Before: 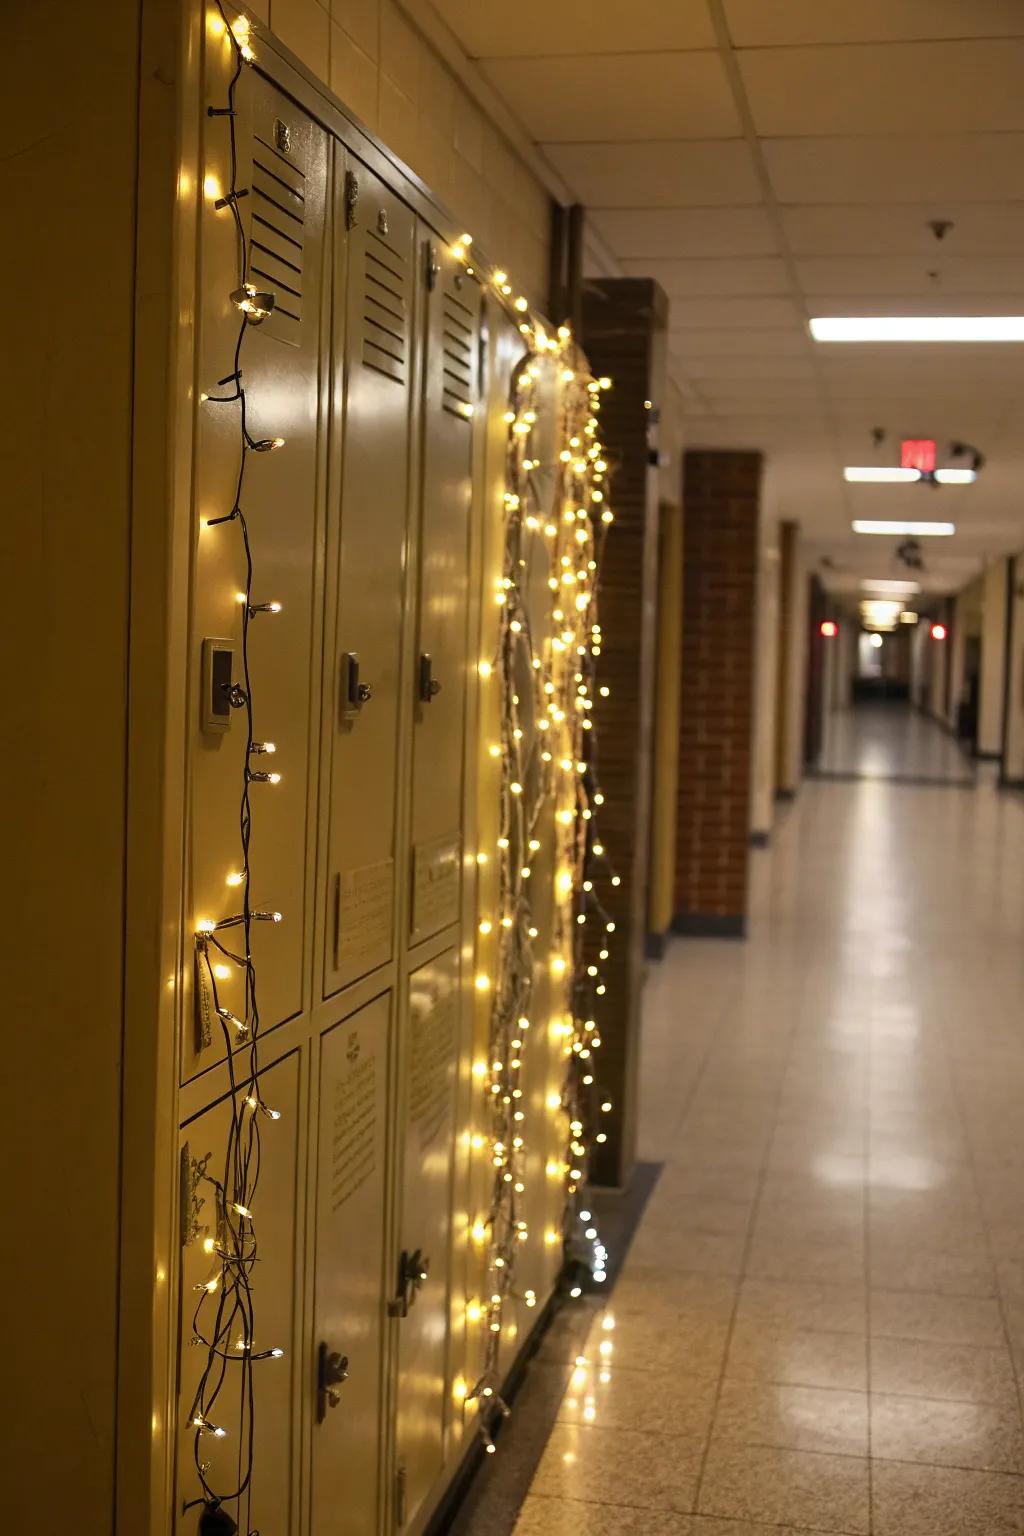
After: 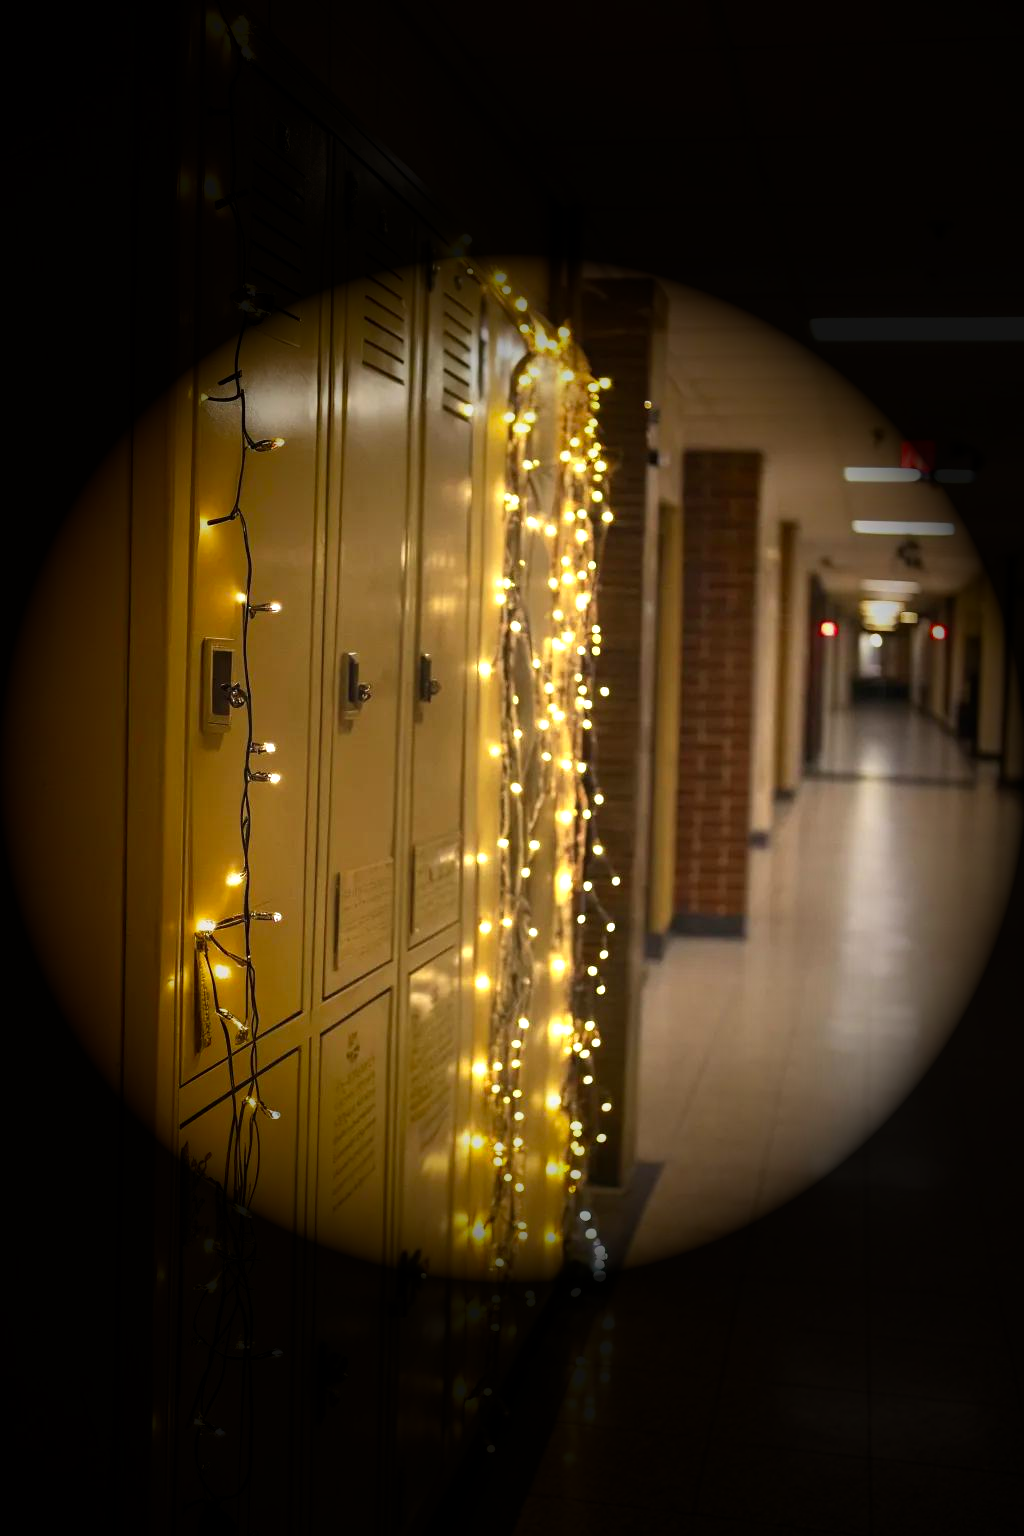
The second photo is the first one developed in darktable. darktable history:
vignetting: fall-off start 31.98%, fall-off radius 35.07%, brightness -0.995, saturation 0.494, unbound false
exposure: black level correction 0, exposure 0.498 EV, compensate exposure bias true, compensate highlight preservation false
